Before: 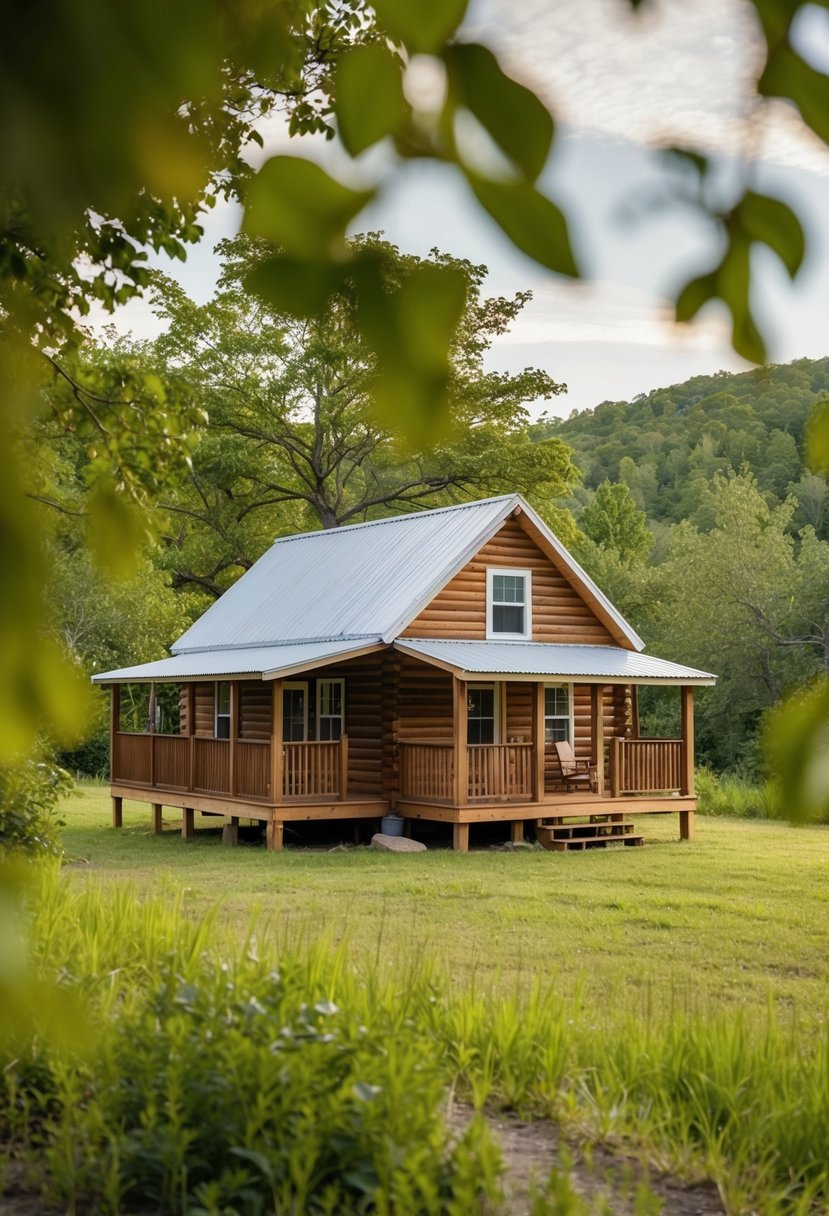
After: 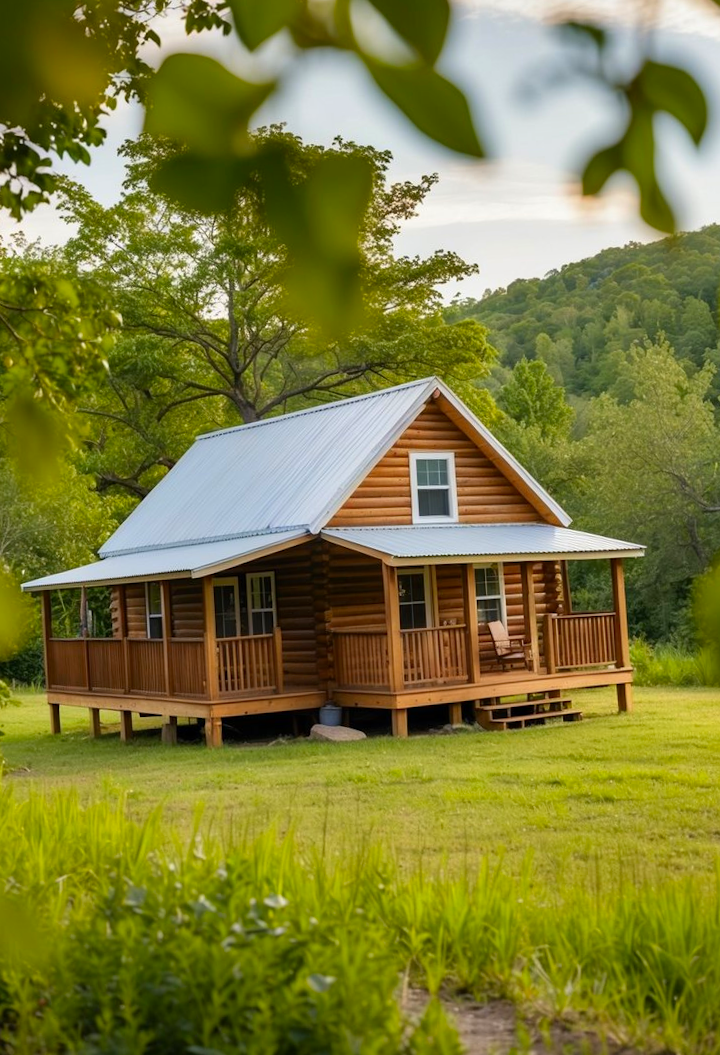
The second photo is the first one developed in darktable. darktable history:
color correction: highlights b* -0.055, saturation 1.29
crop and rotate: angle 3.45°, left 5.542%, top 5.68%
